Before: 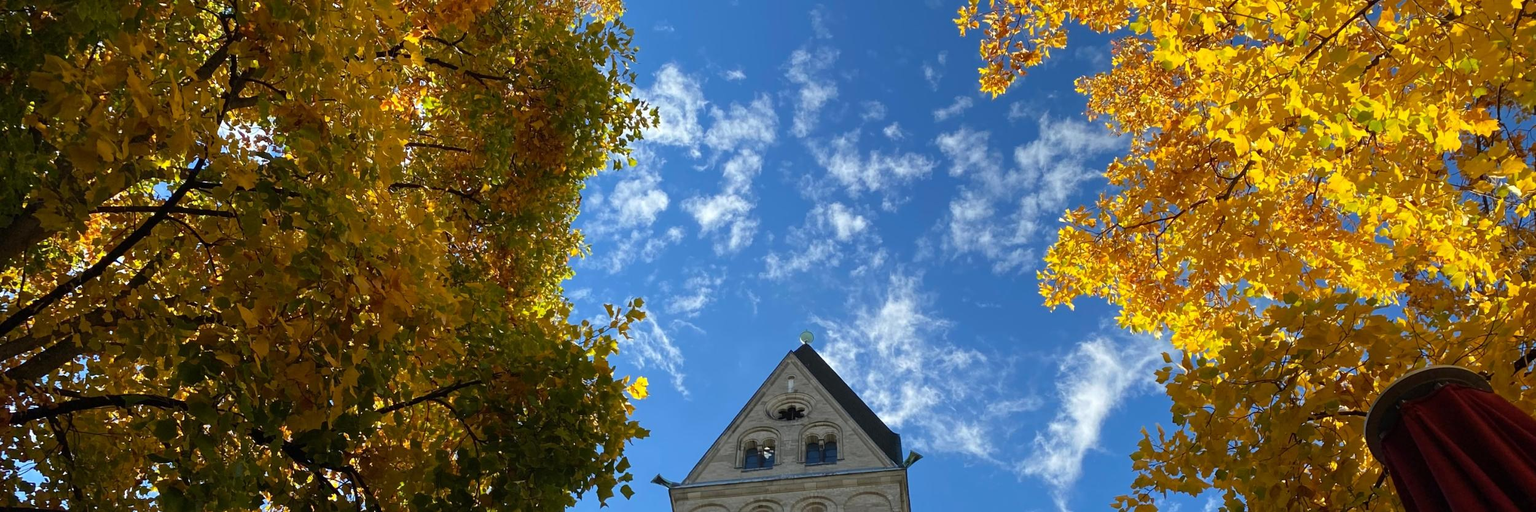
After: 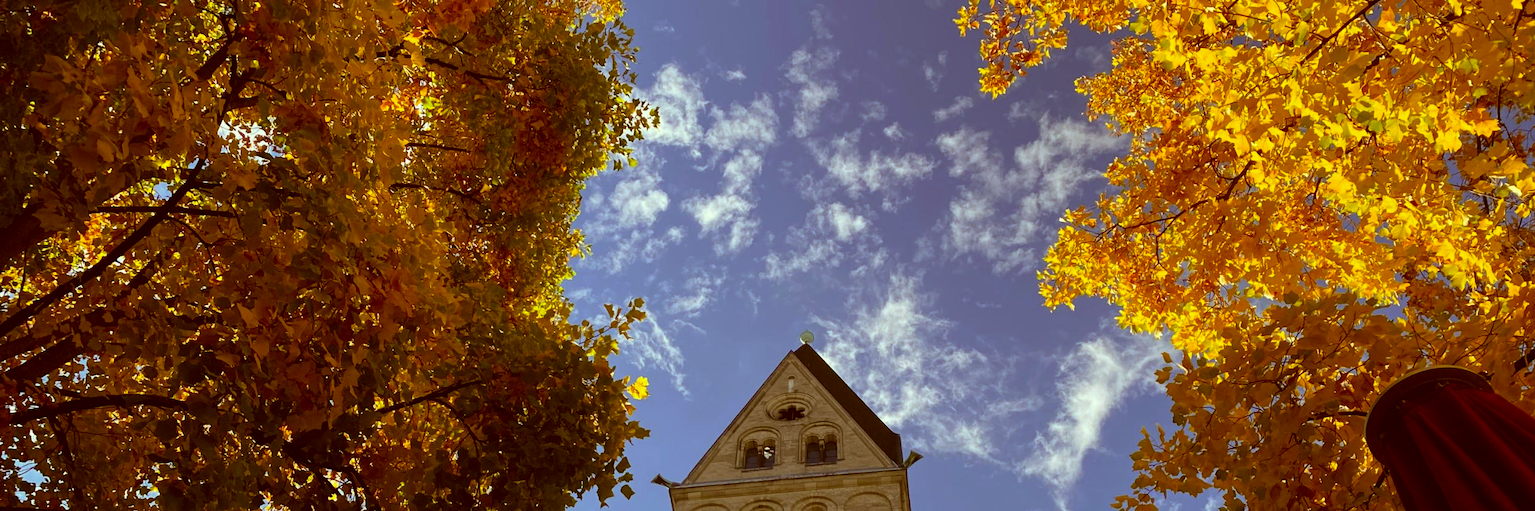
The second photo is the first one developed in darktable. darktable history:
color correction: highlights a* -5.94, highlights b* 9.48, shadows a* 10.12, shadows b* 23.94
white balance: emerald 1
rgb levels: mode RGB, independent channels, levels [[0, 0.5, 1], [0, 0.521, 1], [0, 0.536, 1]]
